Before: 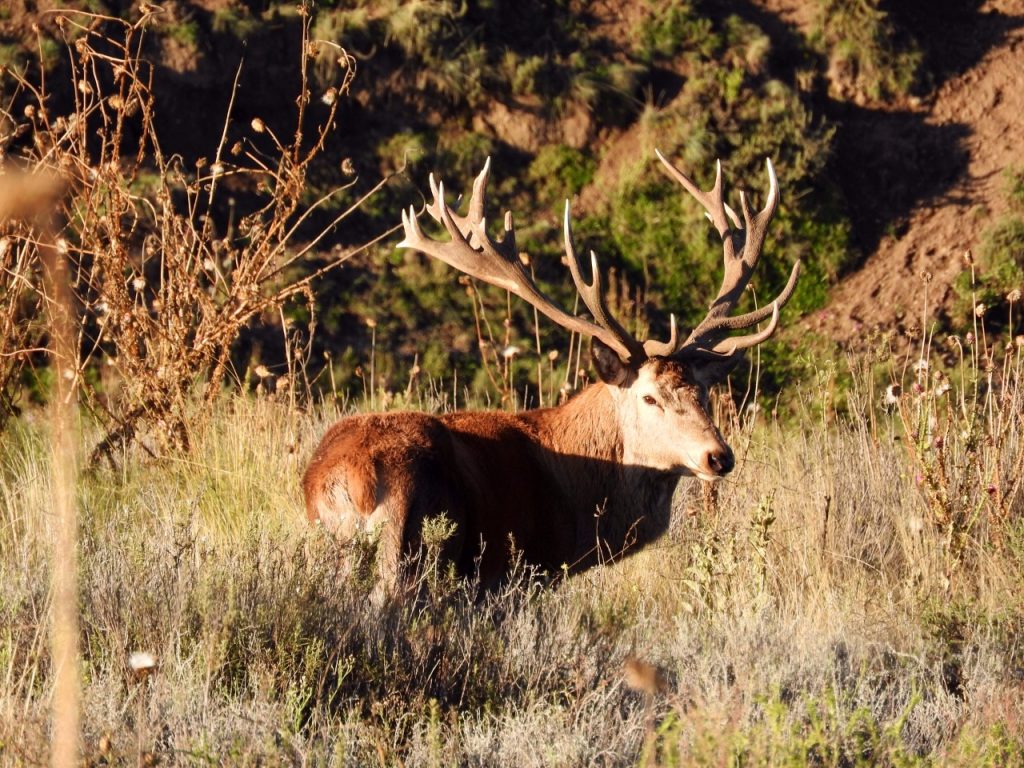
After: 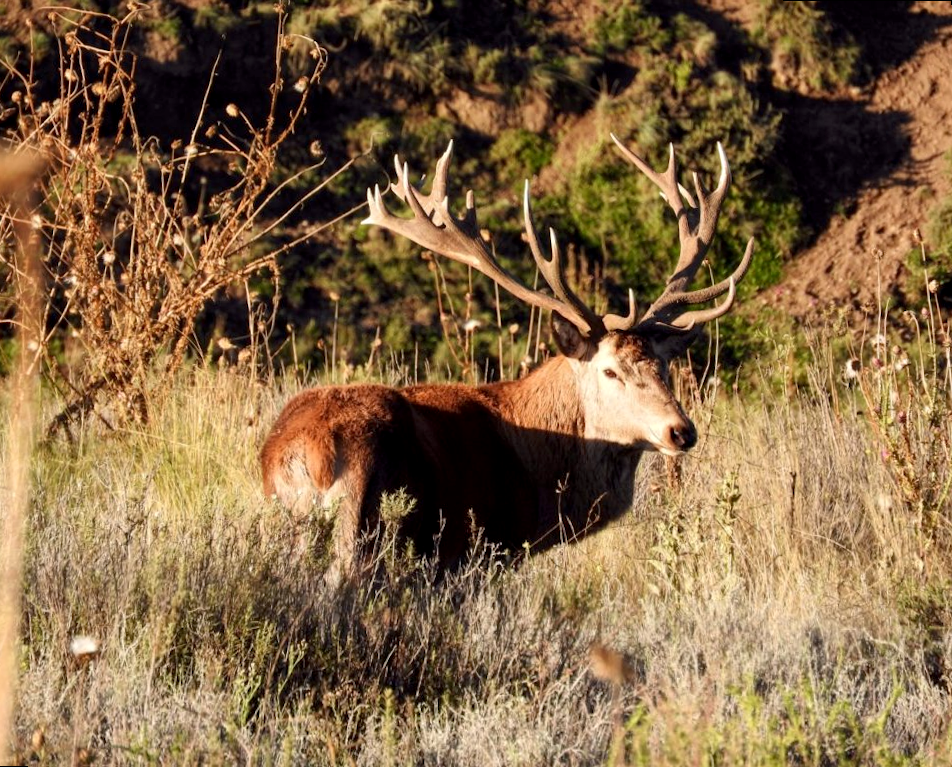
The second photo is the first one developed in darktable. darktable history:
local contrast: highlights 100%, shadows 100%, detail 120%, midtone range 0.2
rotate and perspective: rotation 0.215°, lens shift (vertical) -0.139, crop left 0.069, crop right 0.939, crop top 0.002, crop bottom 0.996
exposure: black level correction 0.001, compensate highlight preservation false
